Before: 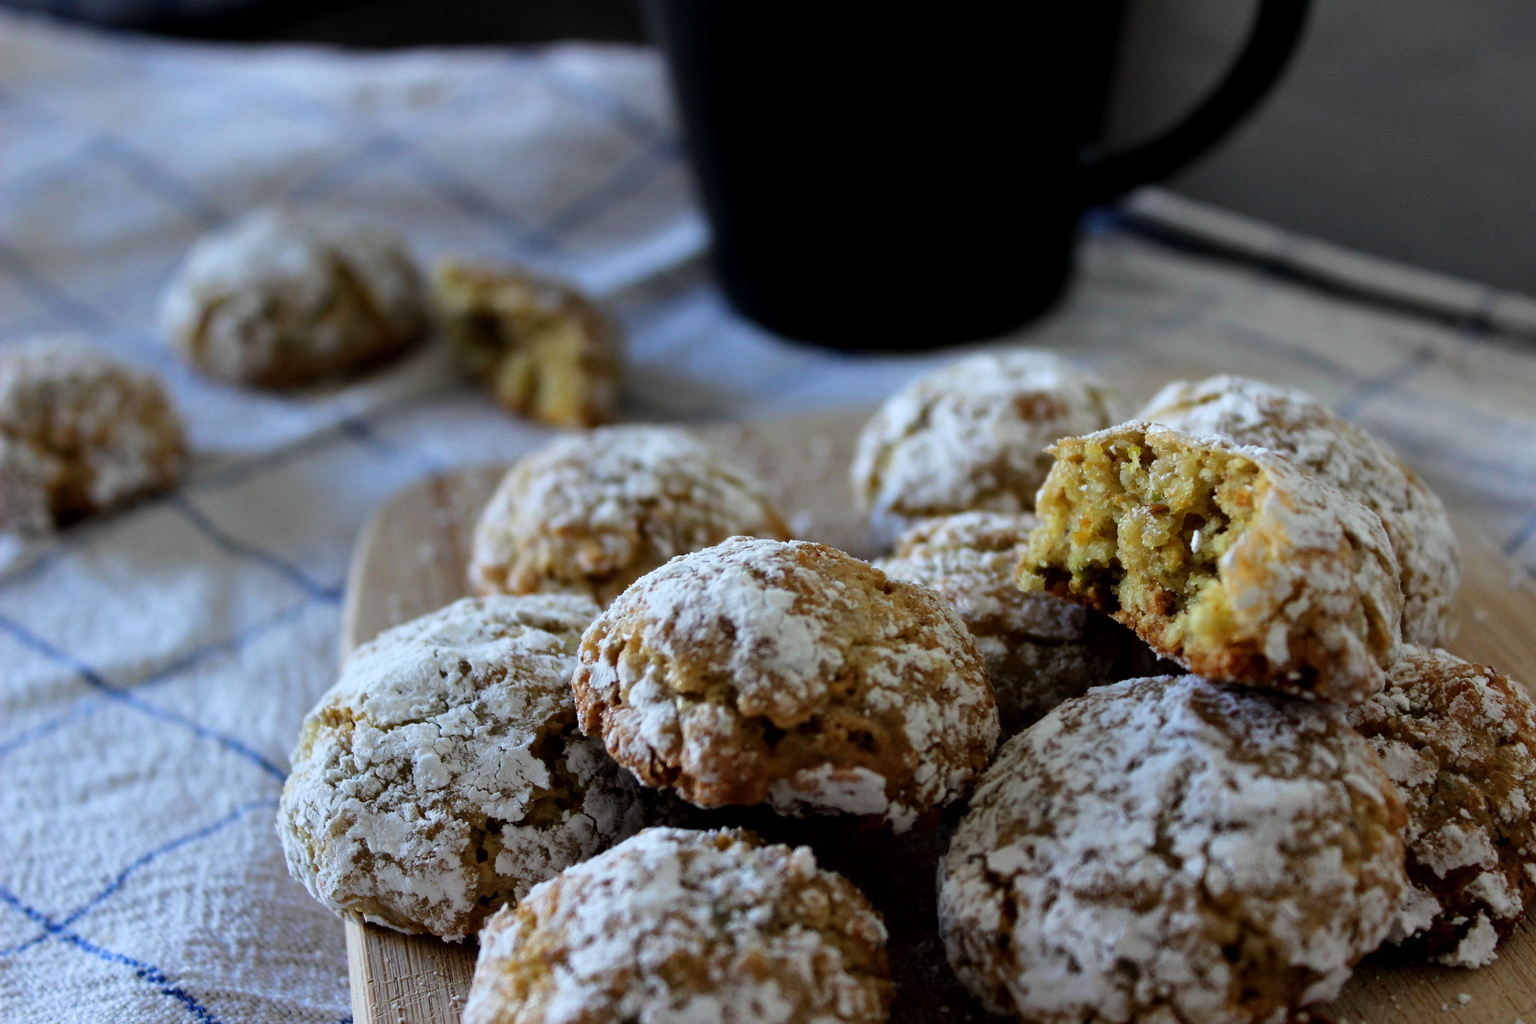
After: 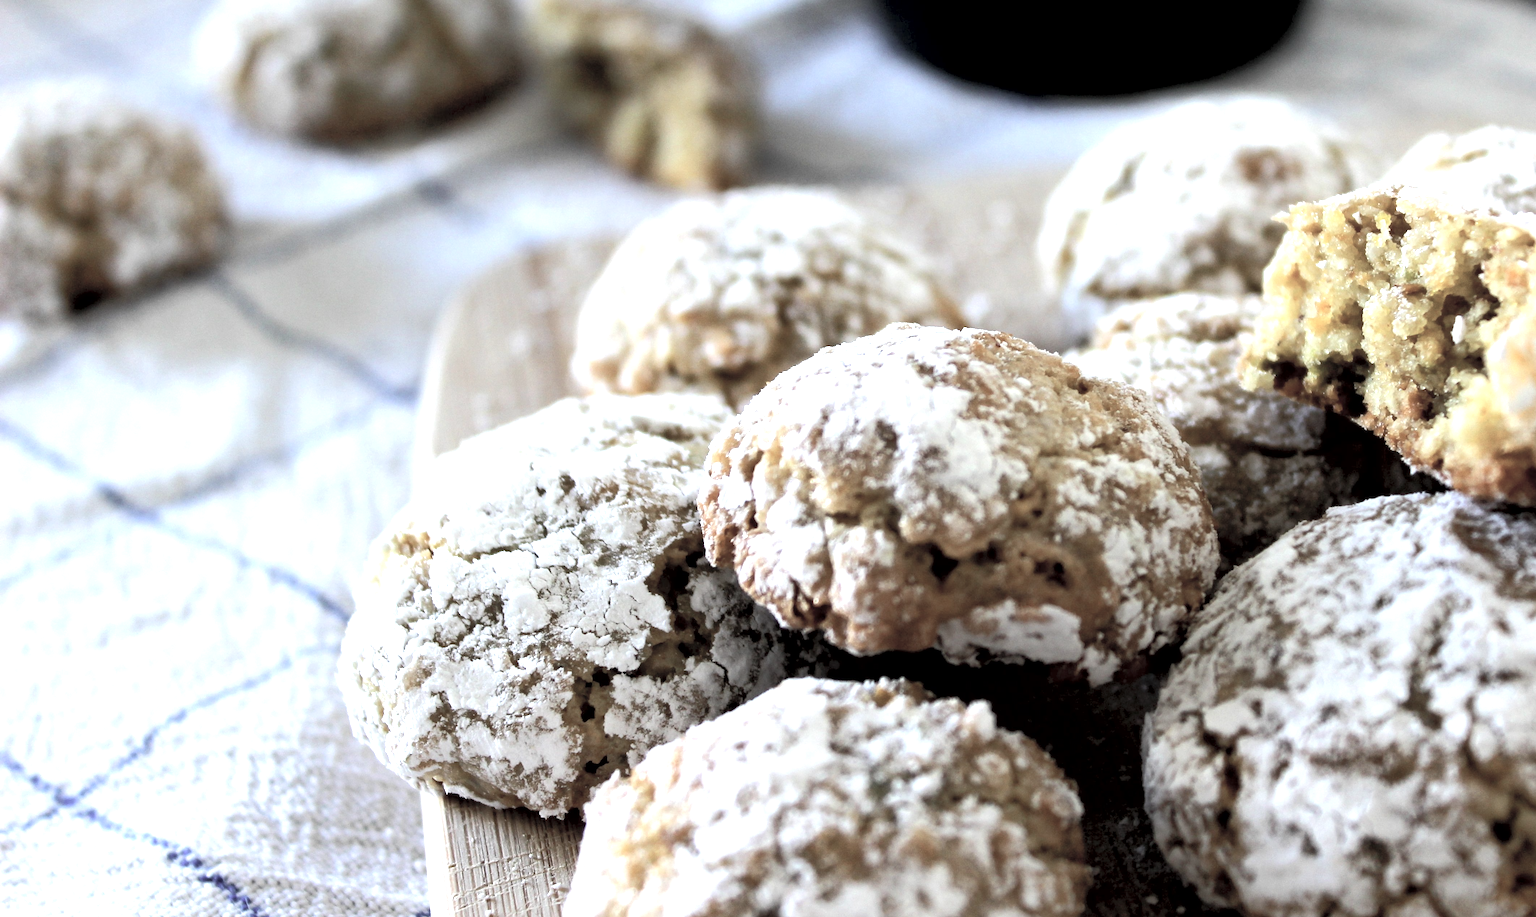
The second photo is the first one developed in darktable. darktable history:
tone equalizer: -8 EV -0.001 EV, -7 EV 0.001 EV, -6 EV -0.002 EV, -5 EV -0.003 EV, -4 EV -0.062 EV, -3 EV -0.222 EV, -2 EV -0.267 EV, -1 EV 0.105 EV, +0 EV 0.303 EV
contrast brightness saturation: brightness 0.18, saturation -0.5
crop: top 26.531%, right 17.959%
exposure: black level correction 0.001, exposure 1.129 EV, compensate exposure bias true, compensate highlight preservation false
